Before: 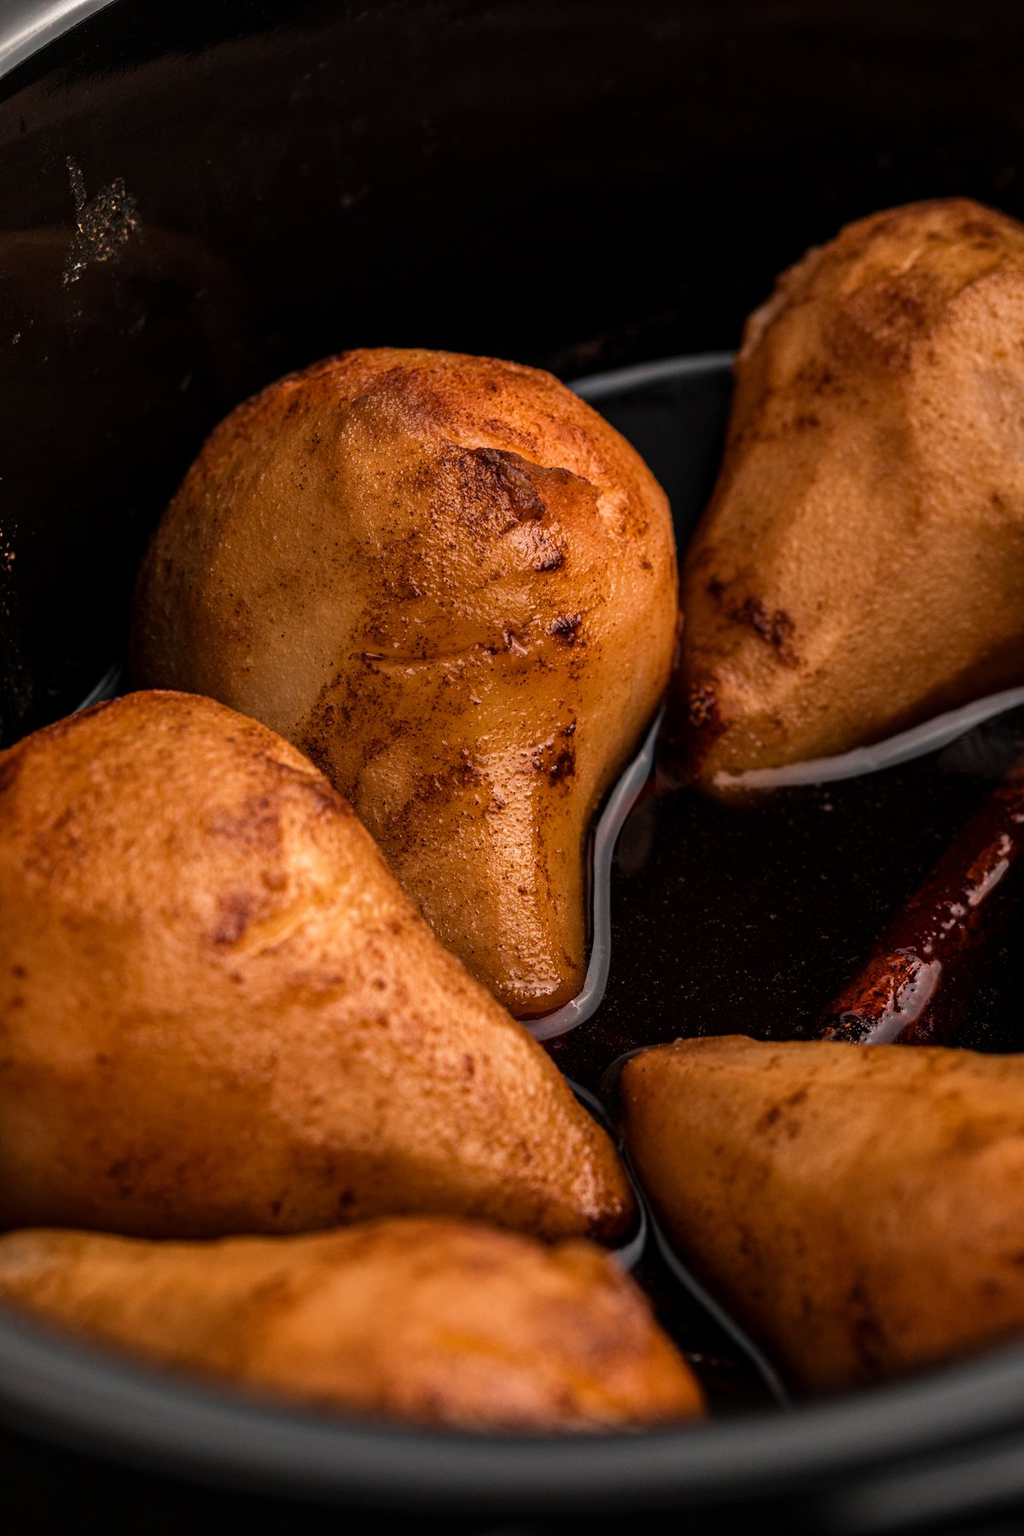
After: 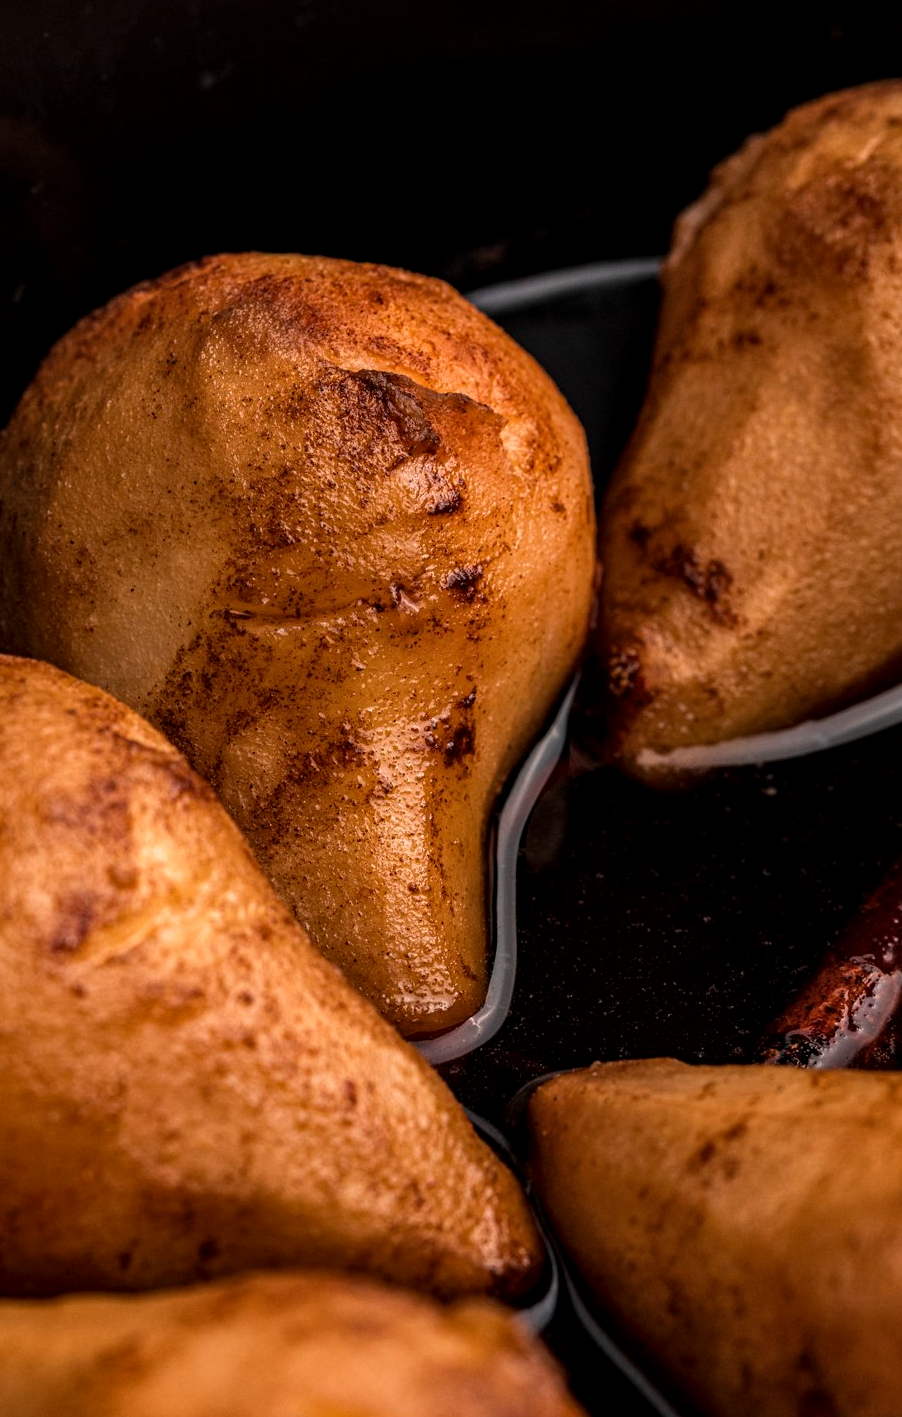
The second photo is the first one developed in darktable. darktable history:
crop: left 16.61%, top 8.664%, right 8.163%, bottom 12.571%
local contrast: on, module defaults
